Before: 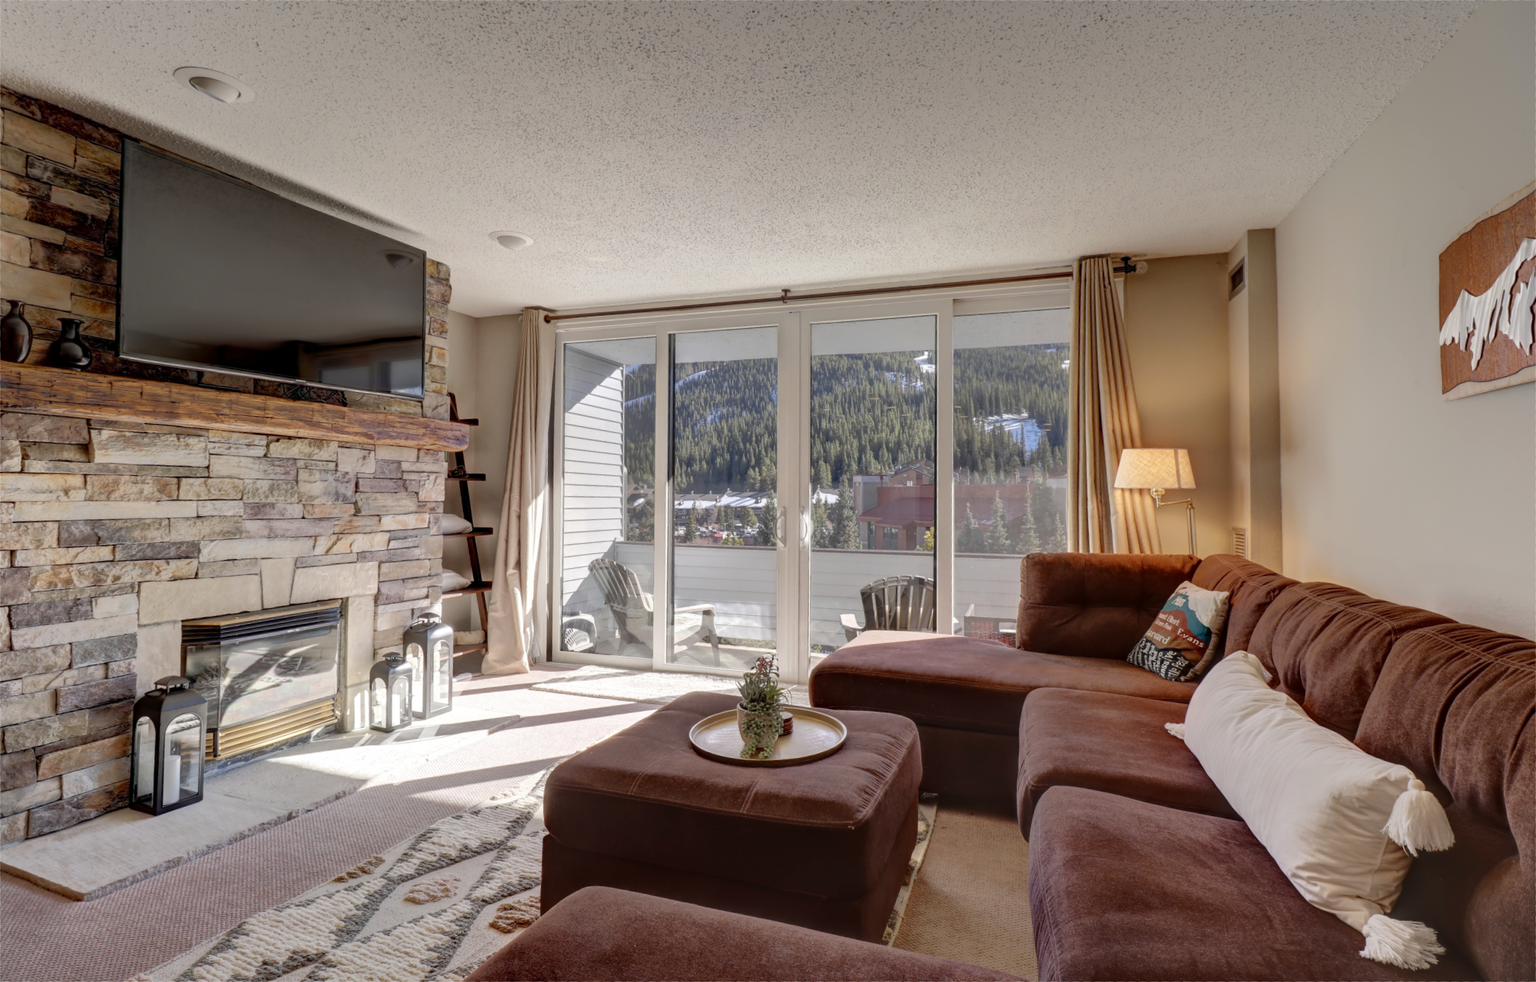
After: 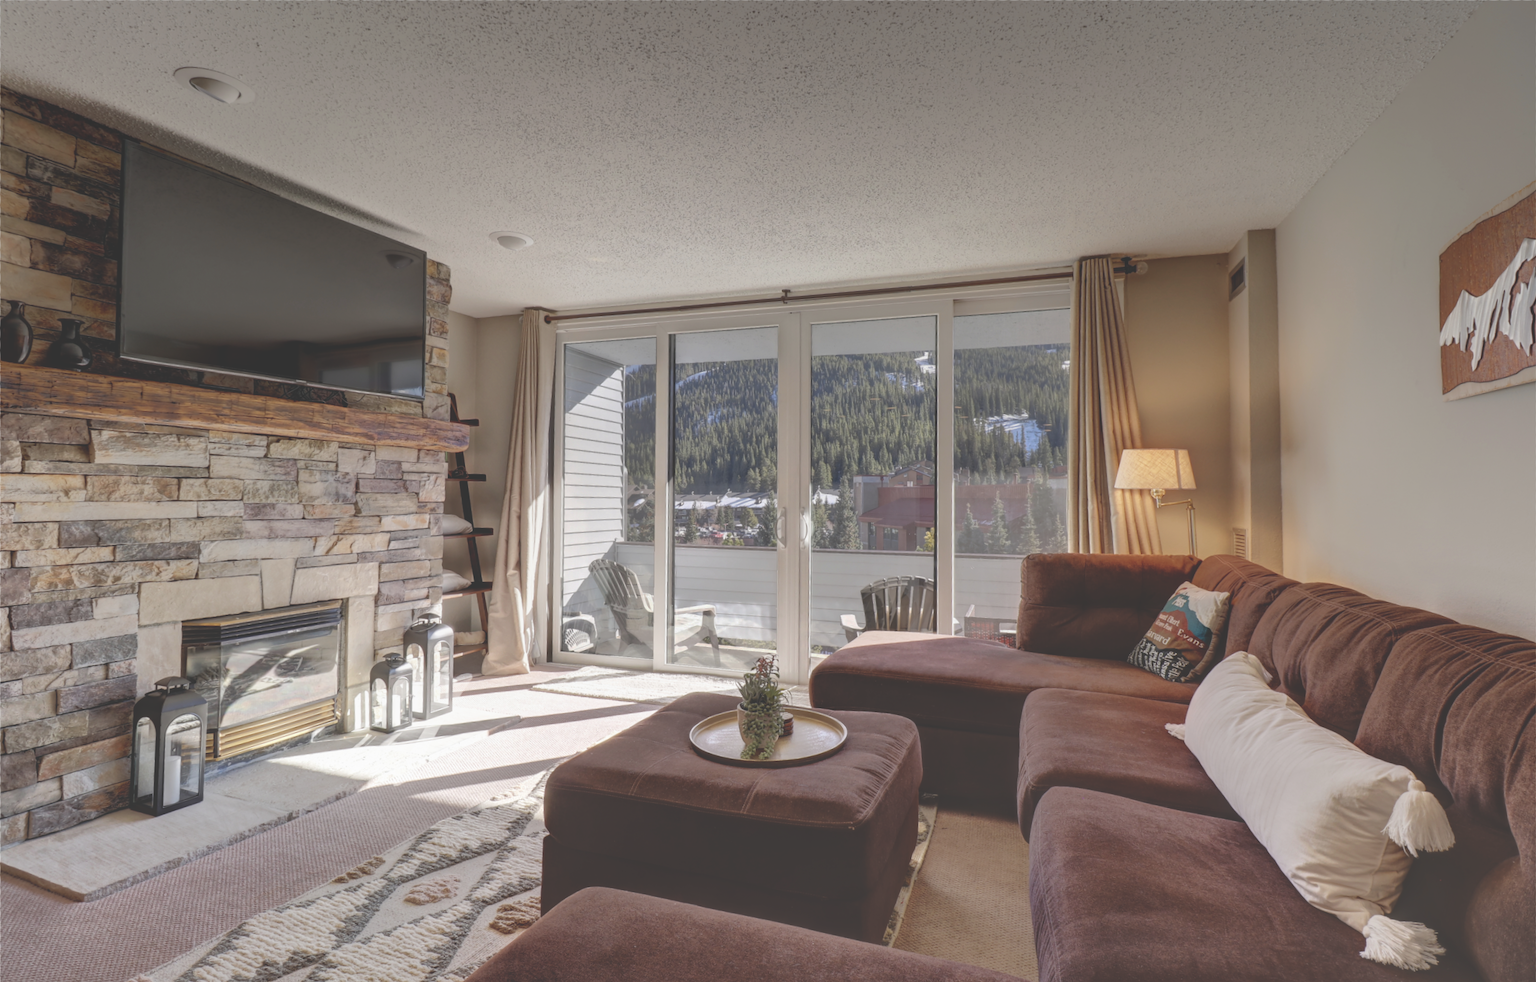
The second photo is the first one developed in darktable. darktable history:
exposure: black level correction -0.041, exposure 0.064 EV, compensate highlight preservation false
graduated density: on, module defaults
